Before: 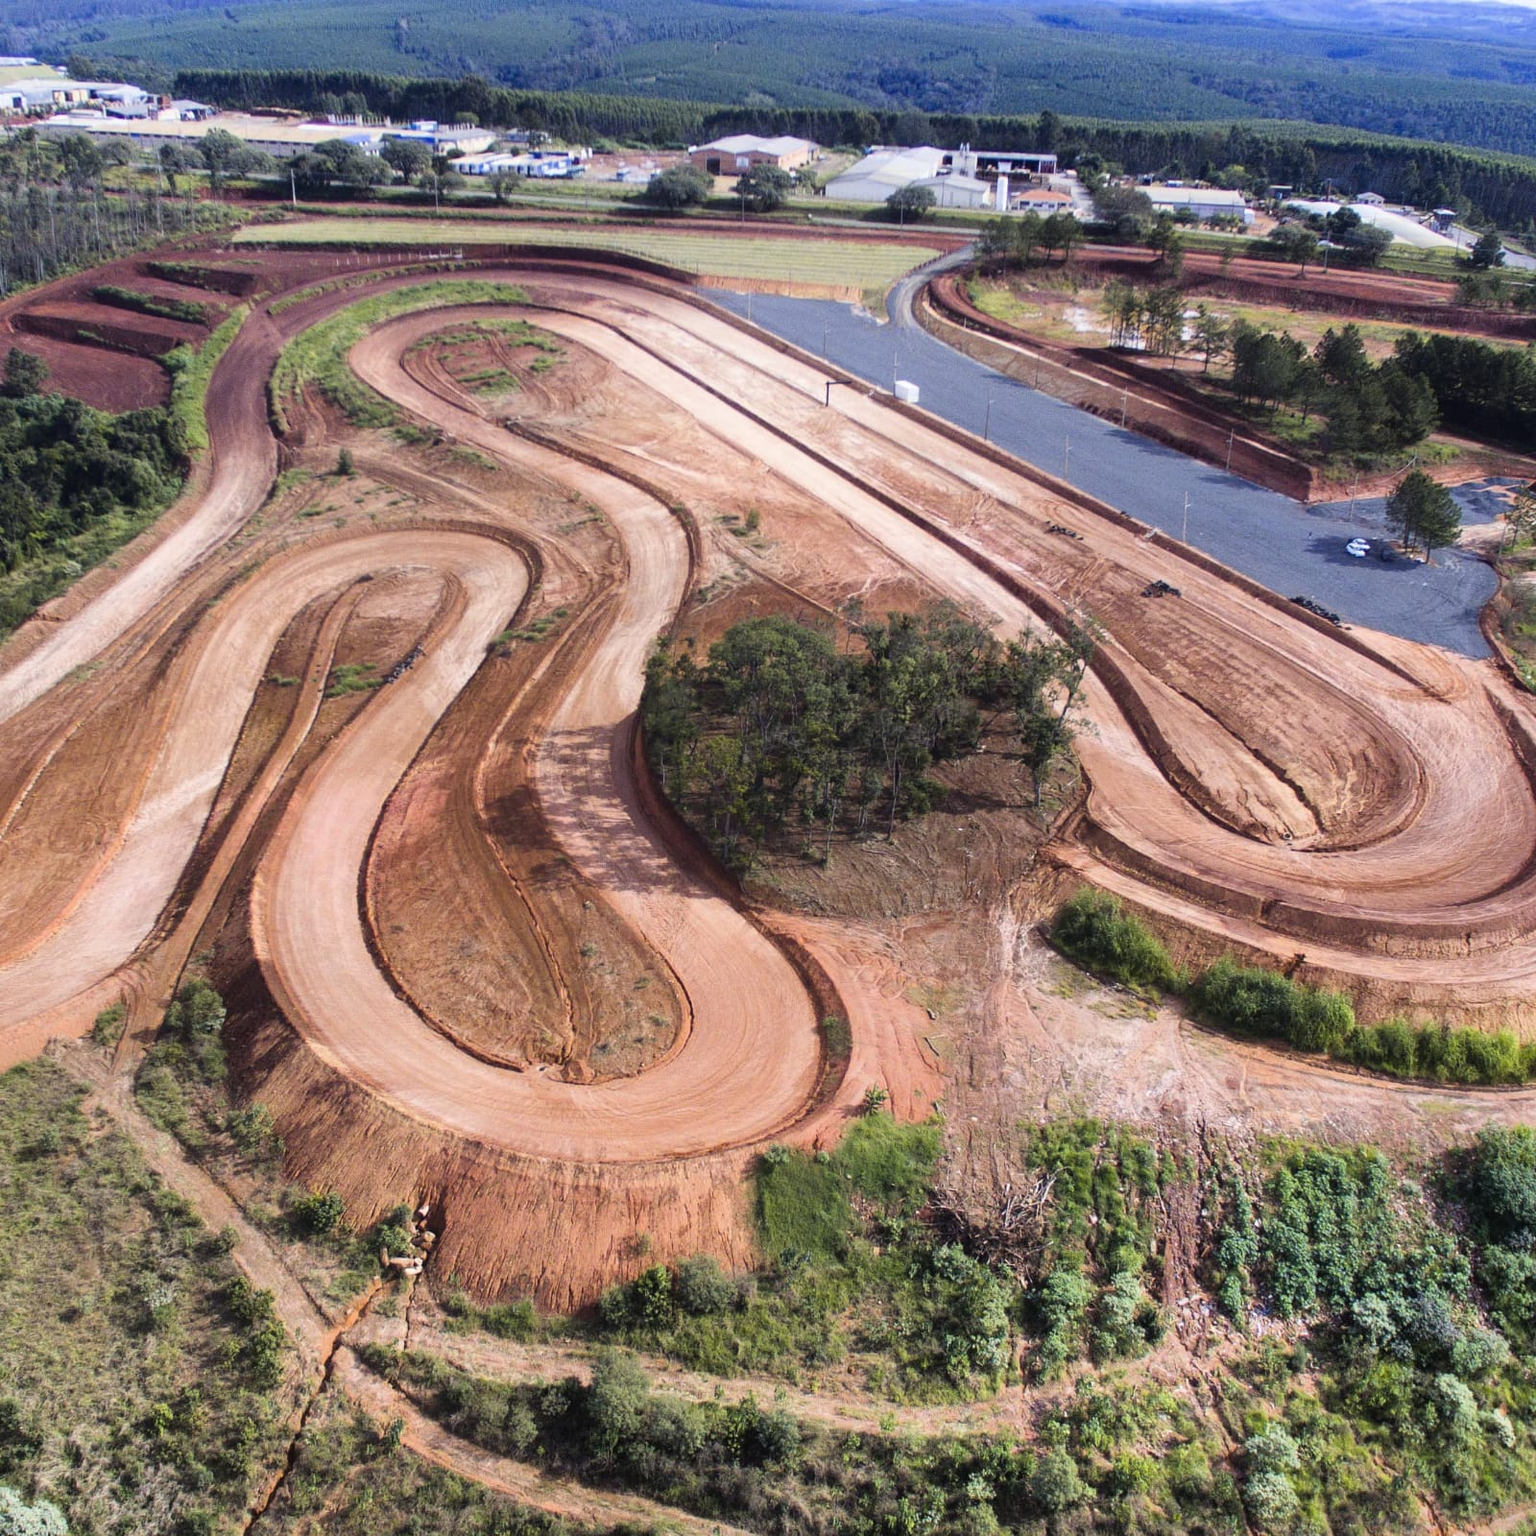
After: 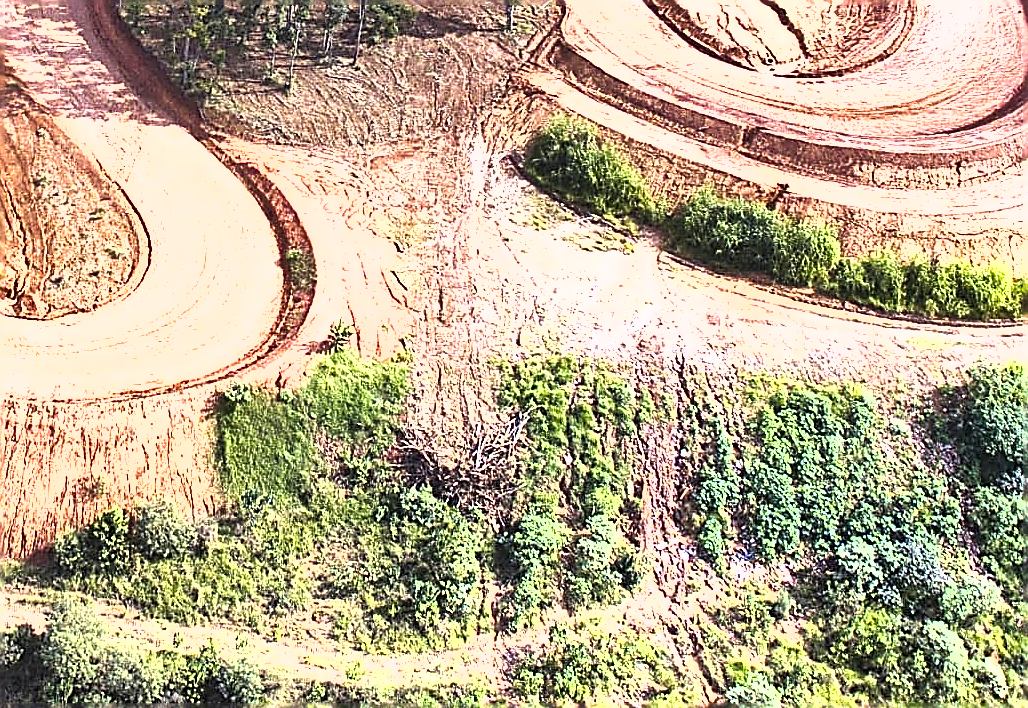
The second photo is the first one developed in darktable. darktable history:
shadows and highlights: low approximation 0.01, soften with gaussian
sharpen: amount 1.99
exposure: black level correction 0, exposure 1.688 EV, compensate highlight preservation false
crop and rotate: left 35.744%, top 50.7%, bottom 5%
